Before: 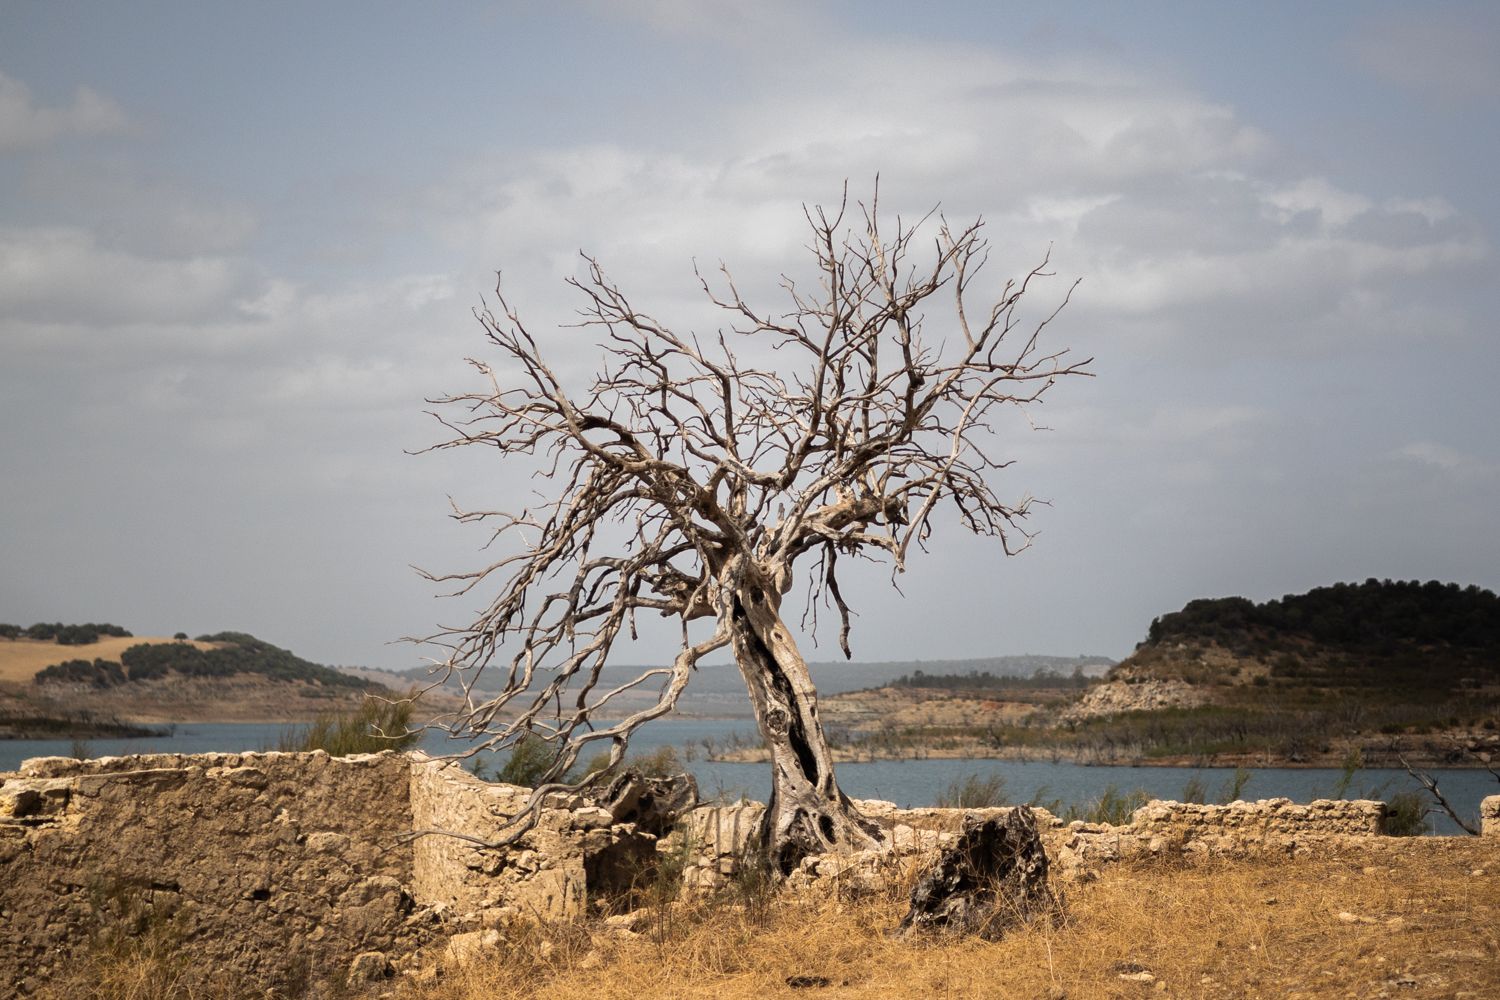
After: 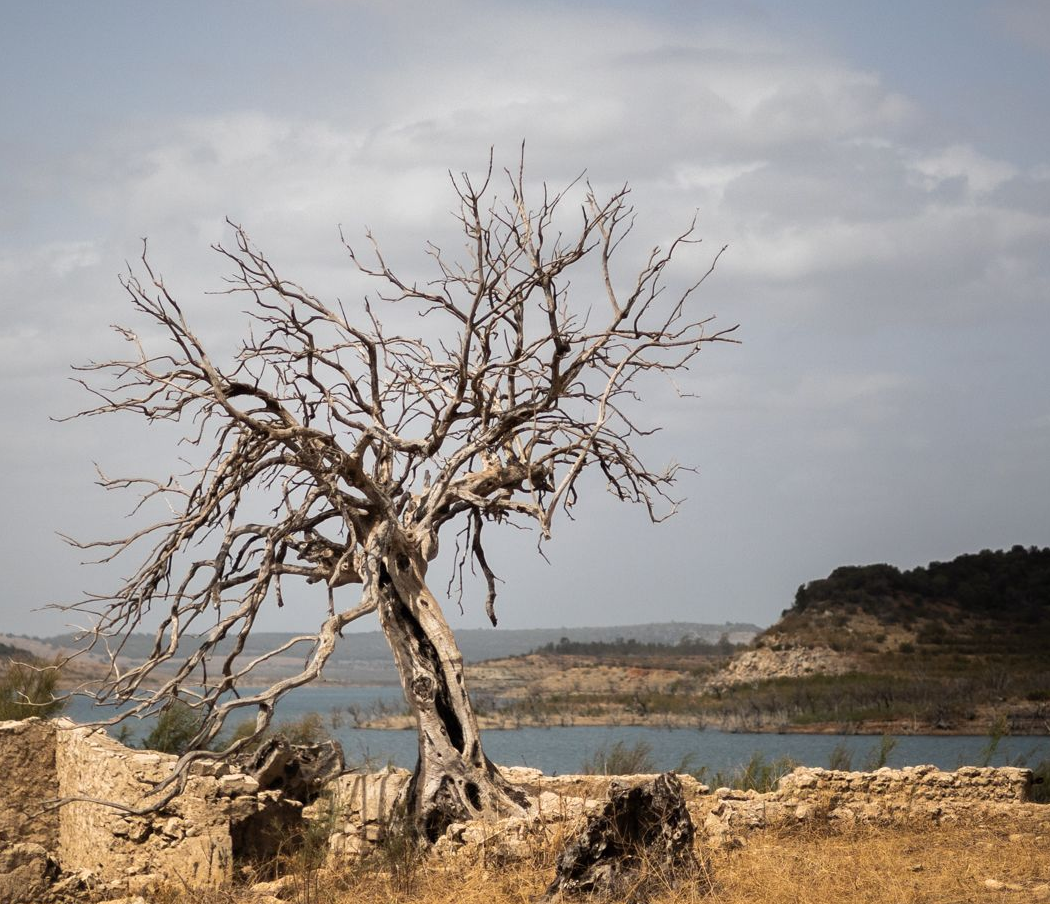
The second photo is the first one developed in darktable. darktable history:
crop and rotate: left 23.618%, top 3.333%, right 6.376%, bottom 6.187%
